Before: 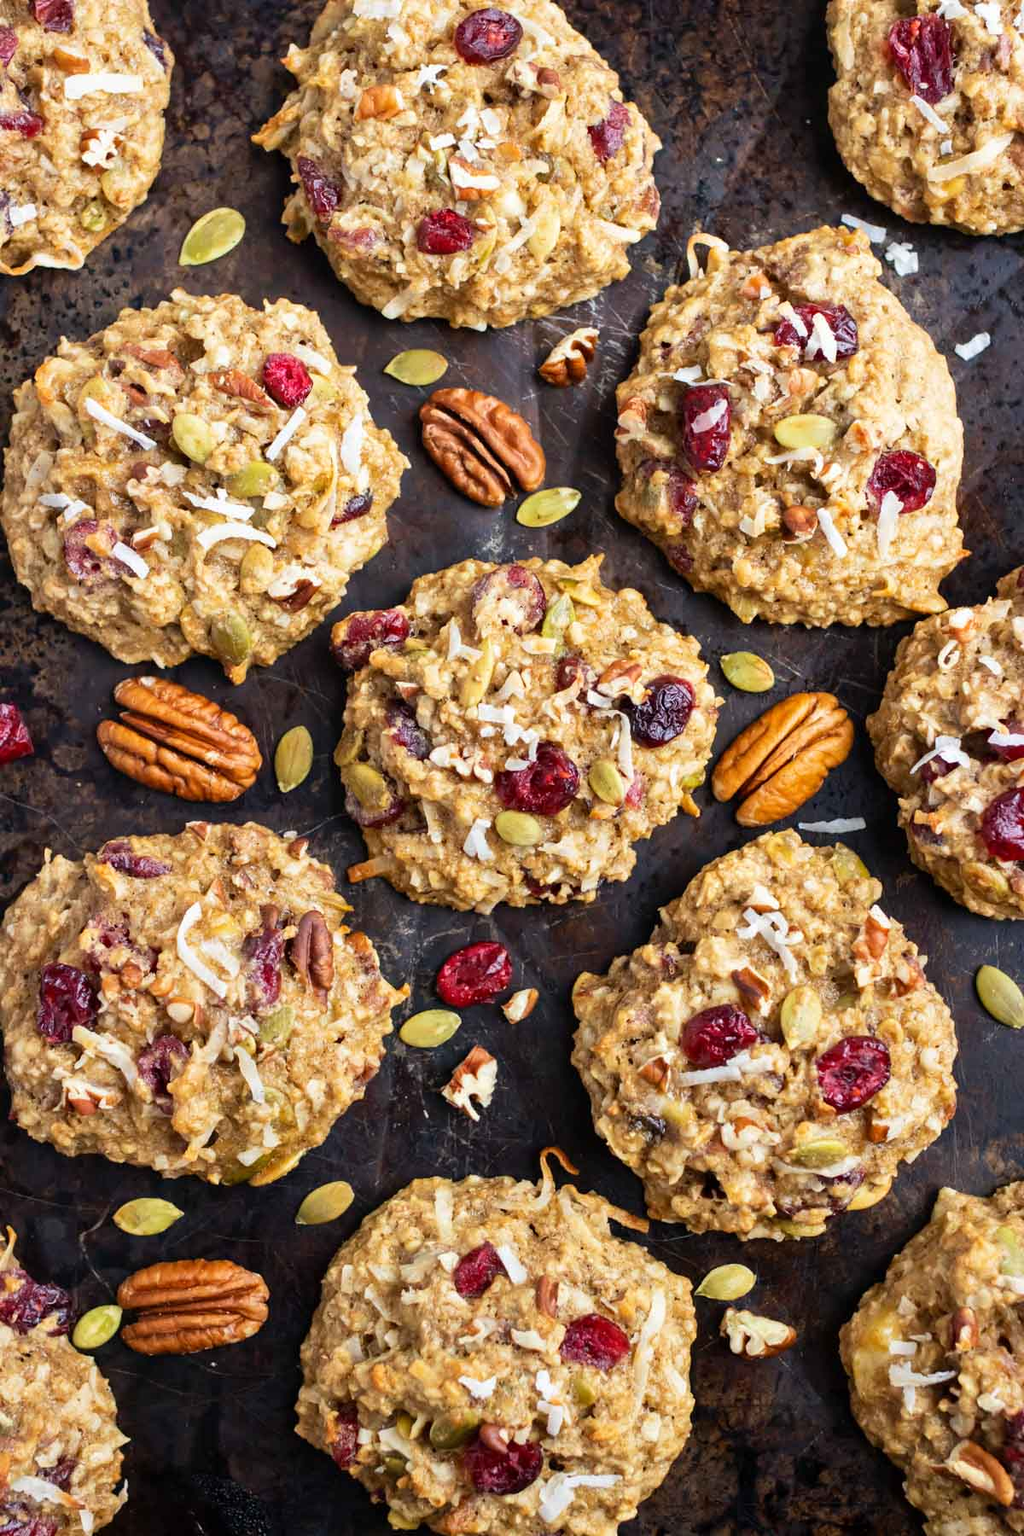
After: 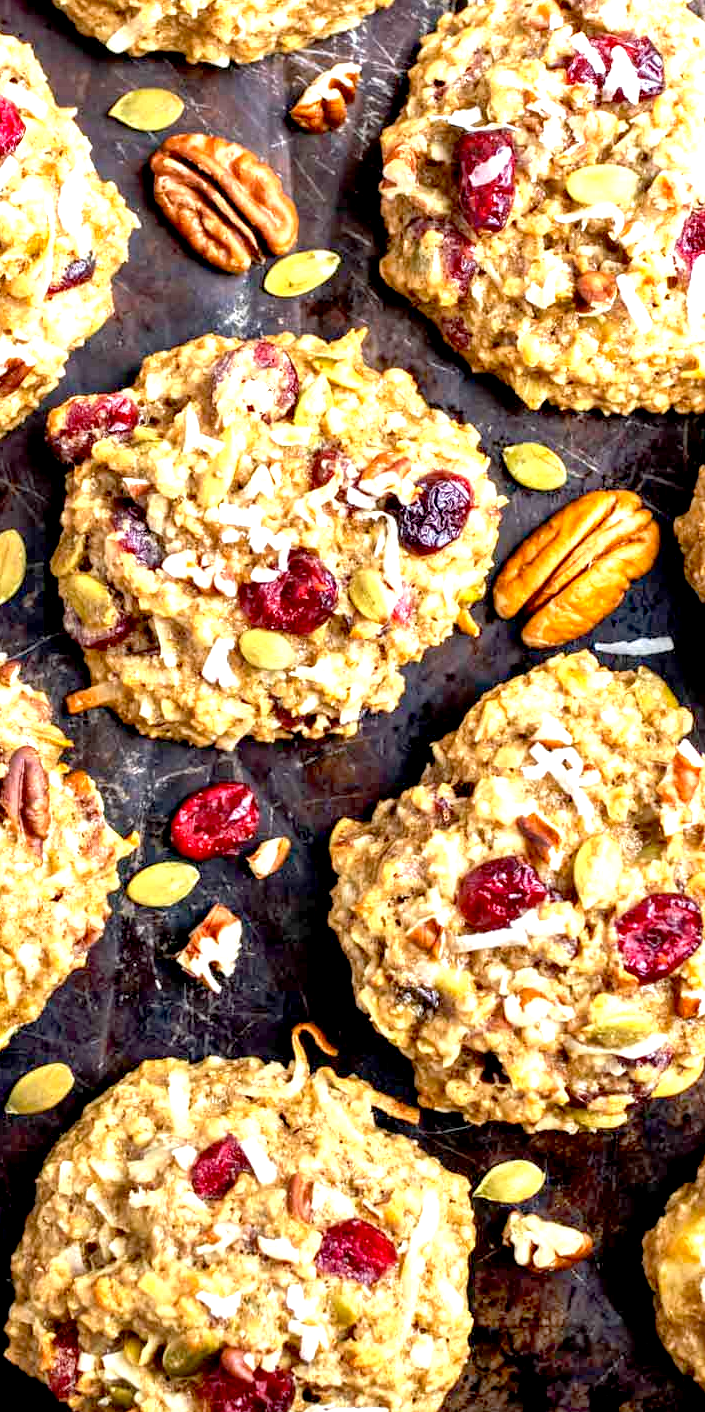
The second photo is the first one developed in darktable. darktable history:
crop and rotate: left 28.492%, top 17.885%, right 12.723%, bottom 3.627%
local contrast: on, module defaults
exposure: black level correction 0.011, exposure 1.075 EV, compensate highlight preservation false
